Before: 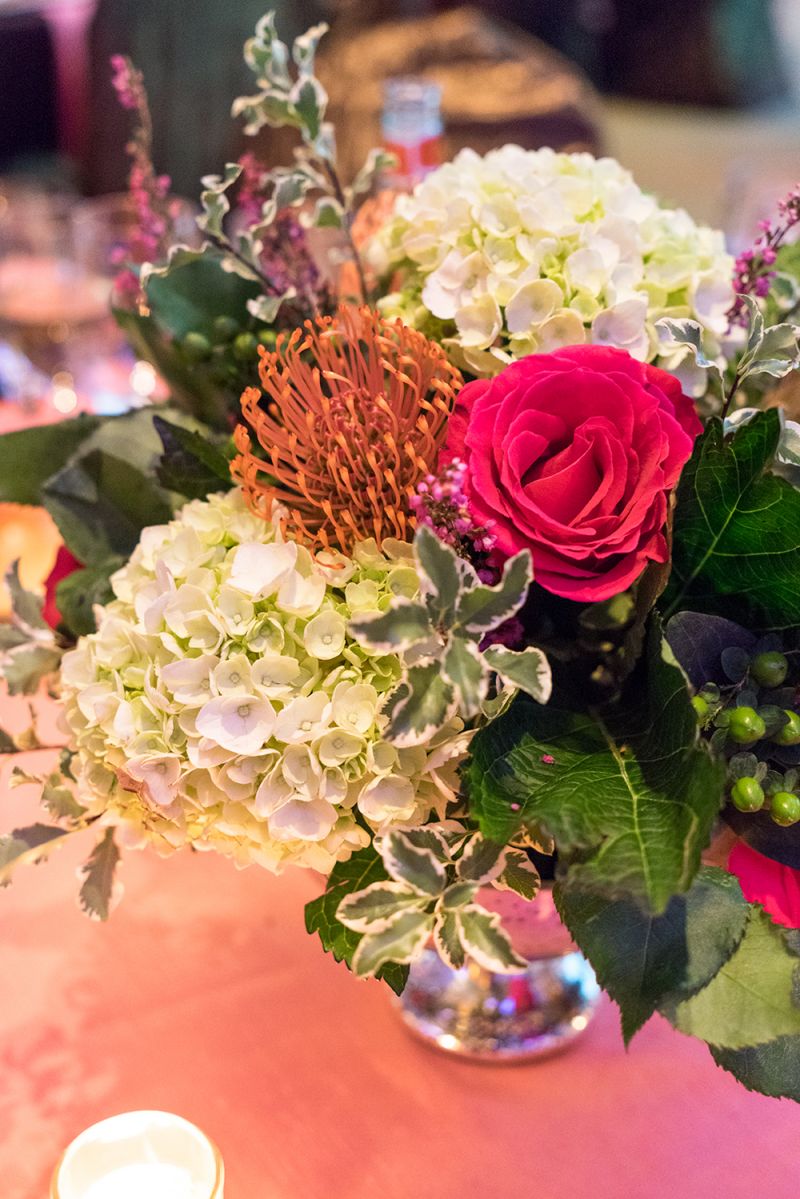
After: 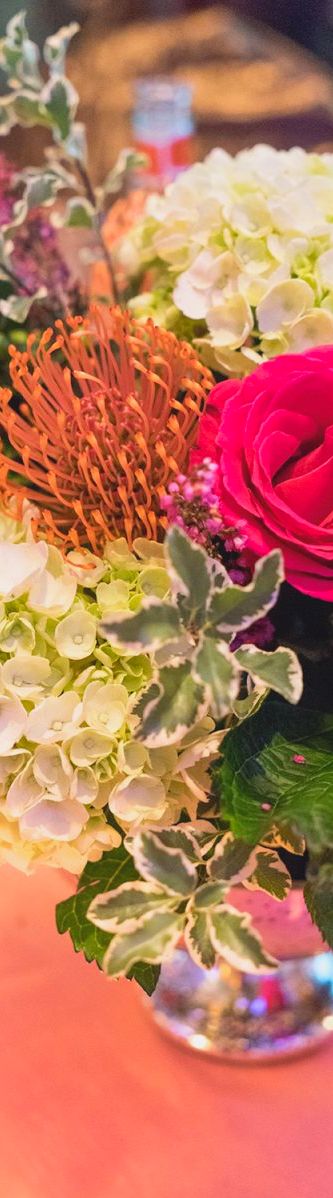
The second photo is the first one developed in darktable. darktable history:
contrast brightness saturation: contrast -0.1, brightness 0.05, saturation 0.08
crop: left 31.229%, right 27.105%
